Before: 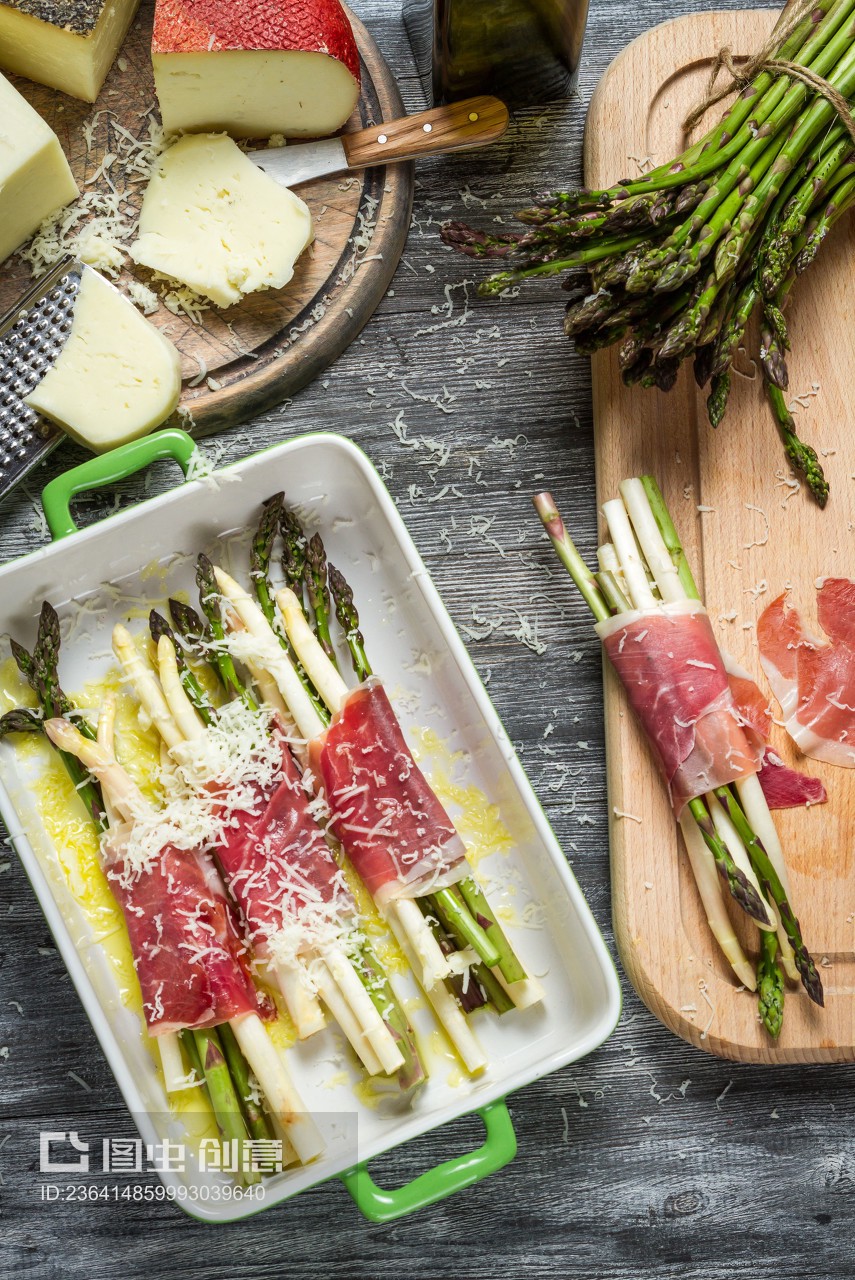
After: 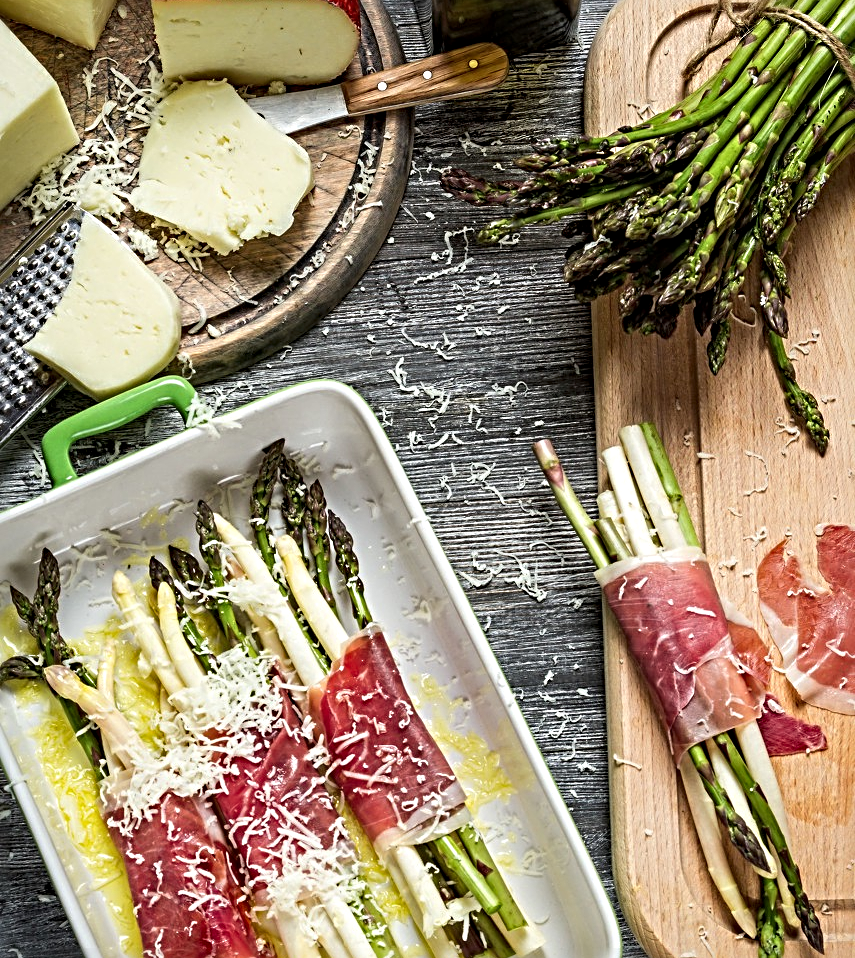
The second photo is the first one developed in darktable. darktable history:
crop: top 4.188%, bottom 20.966%
contrast equalizer: octaves 7, y [[0.5, 0.501, 0.525, 0.597, 0.58, 0.514], [0.5 ×6], [0.5 ×6], [0 ×6], [0 ×6]]
sharpen: radius 3.976
